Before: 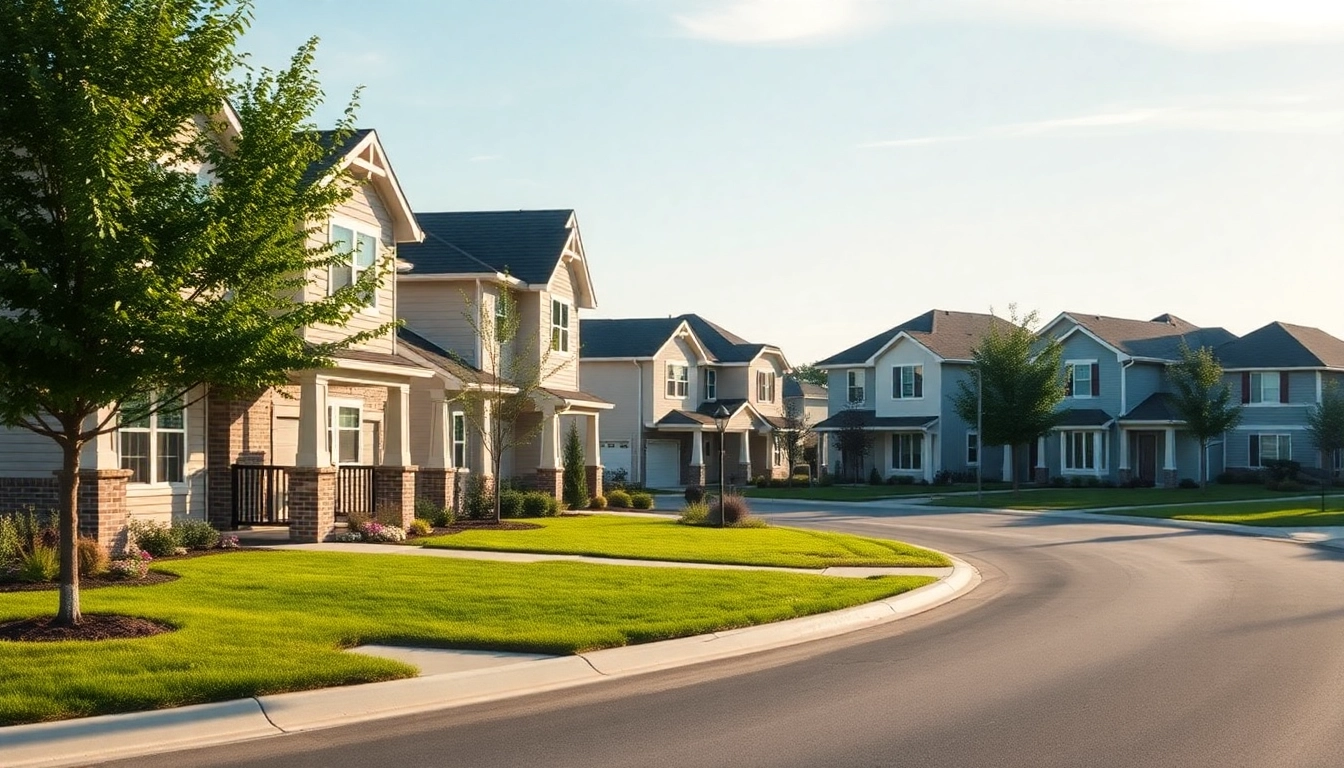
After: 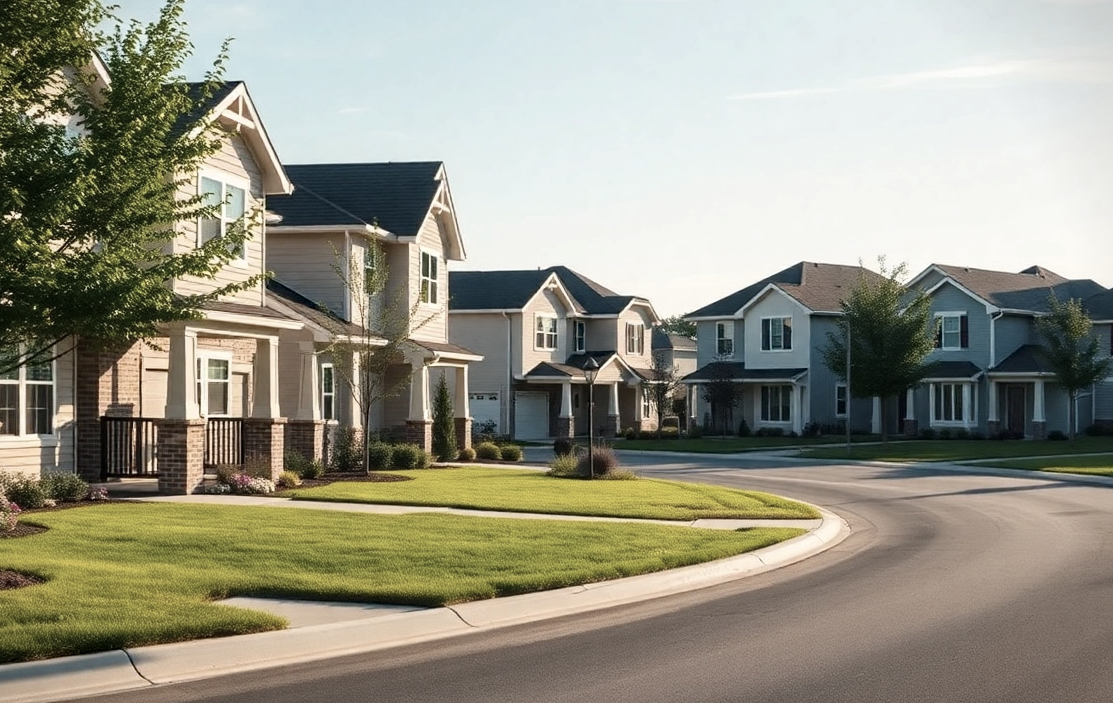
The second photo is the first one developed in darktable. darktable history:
vignetting: fall-off start 97.23%, saturation -0.024, center (-0.033, -0.042), width/height ratio 1.179, unbound false
crop: left 9.807%, top 6.259%, right 7.334%, bottom 2.177%
contrast brightness saturation: contrast 0.1, saturation -0.36
haze removal: compatibility mode true, adaptive false
